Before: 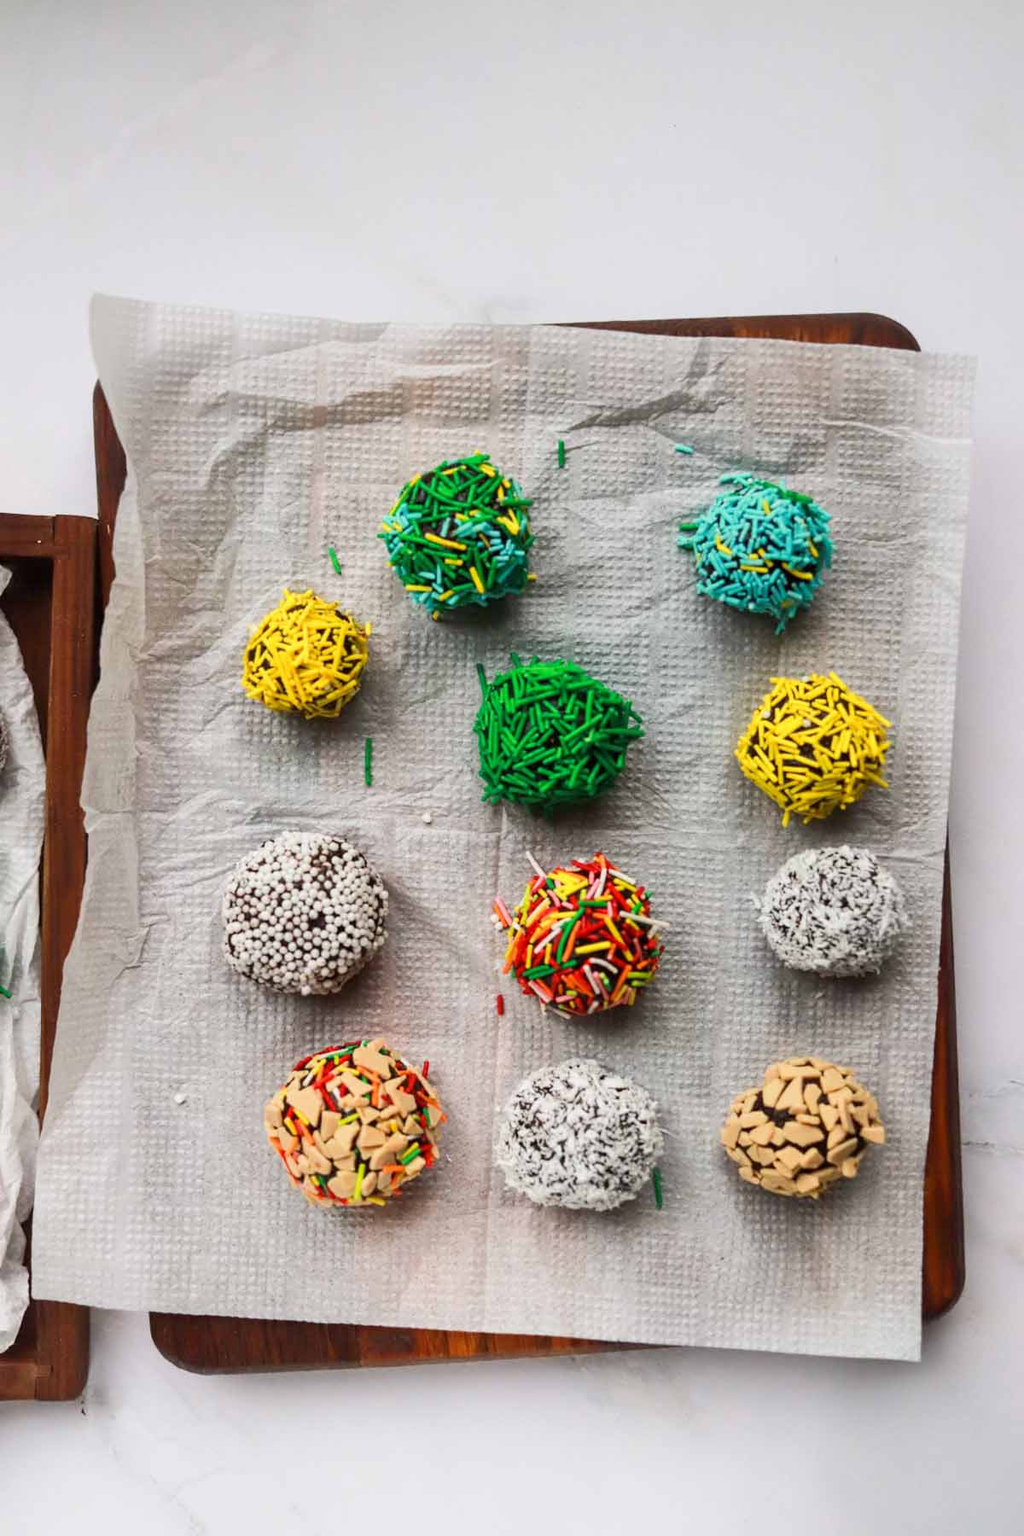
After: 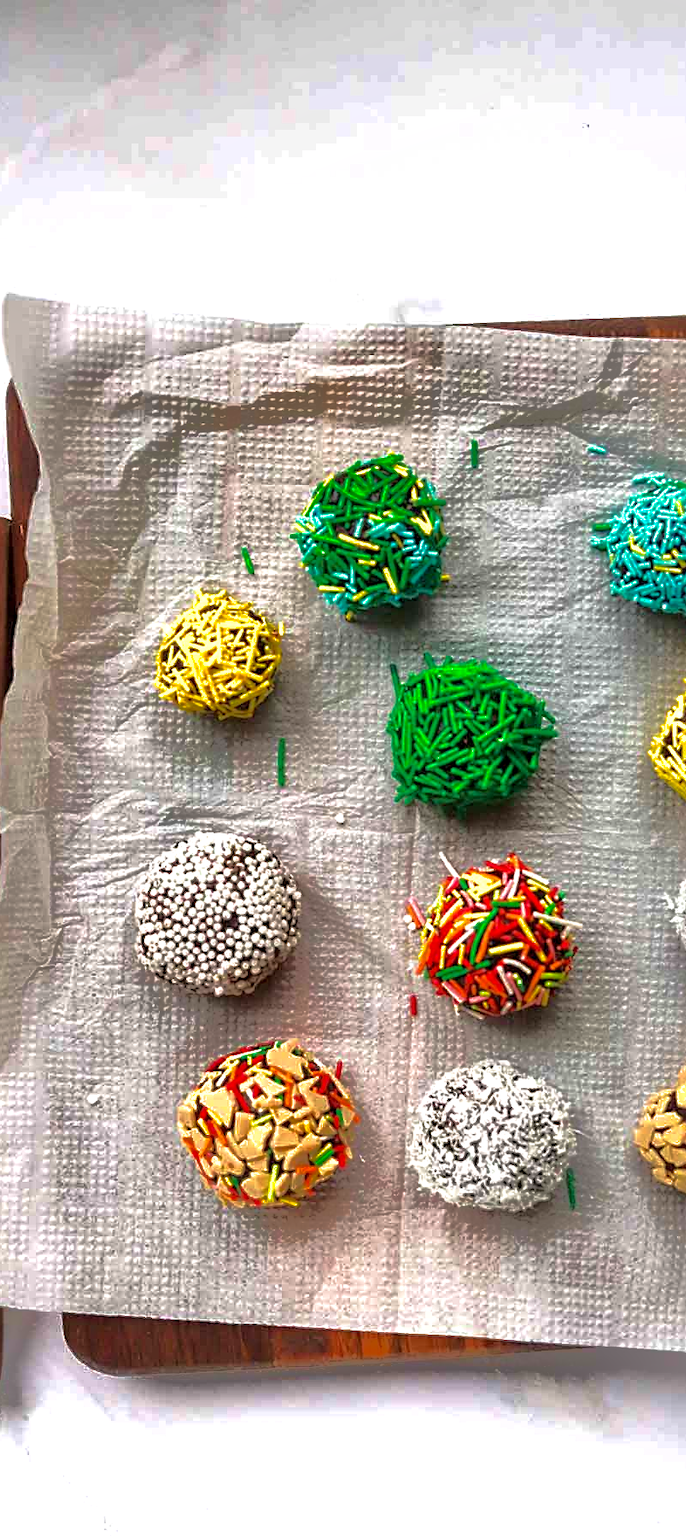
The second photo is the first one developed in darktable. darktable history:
crop and rotate: left 8.532%, right 24.431%
sharpen: on, module defaults
velvia: on, module defaults
local contrast: highlights 102%, shadows 99%, detail 119%, midtone range 0.2
exposure: black level correction 0.001, exposure 0.5 EV, compensate highlight preservation false
shadows and highlights: shadows 25.25, highlights -71.18
